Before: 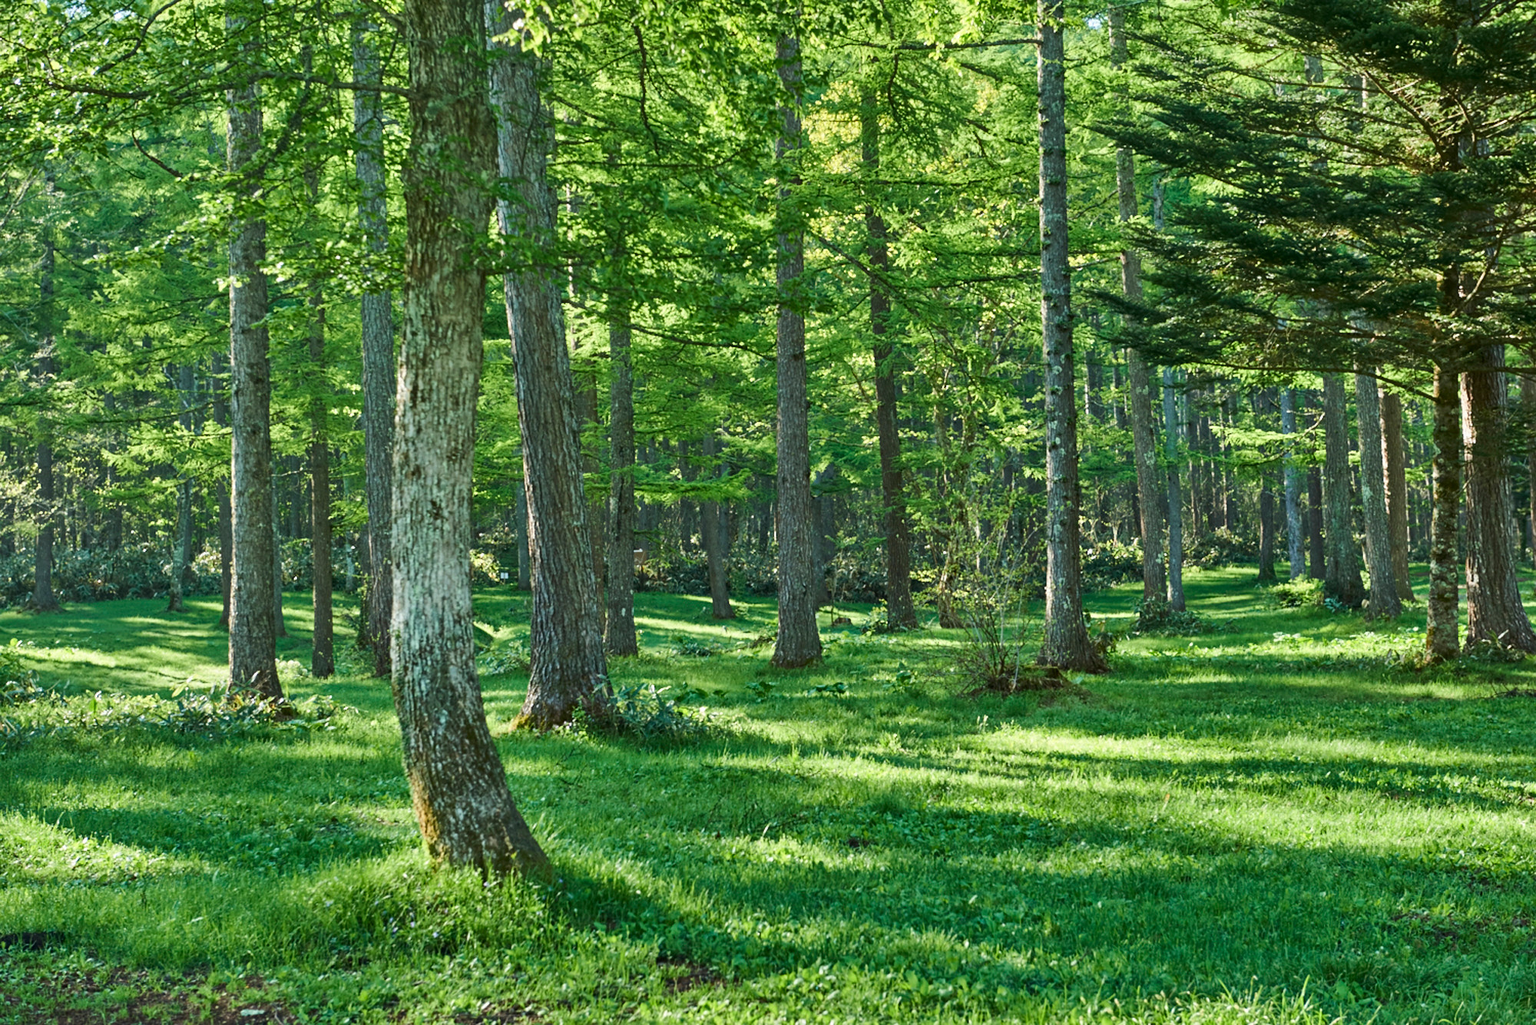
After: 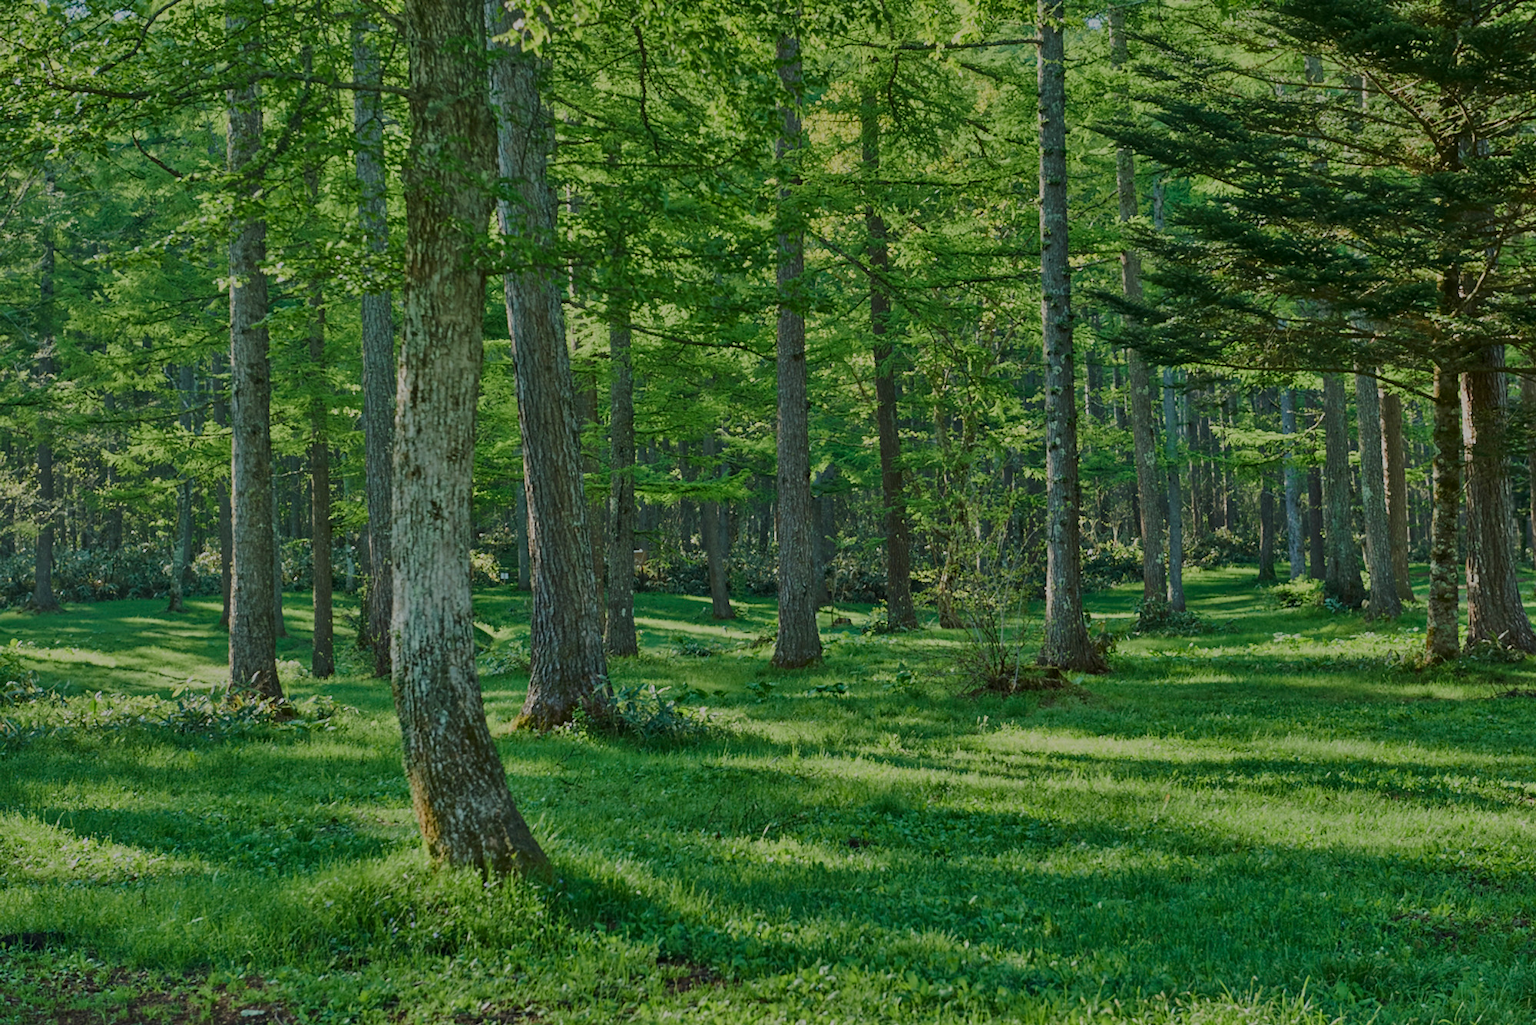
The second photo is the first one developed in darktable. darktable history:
exposure: black level correction 0, exposure -0.766 EV, compensate highlight preservation false
tone equalizer: -8 EV 0.25 EV, -7 EV 0.417 EV, -6 EV 0.417 EV, -5 EV 0.25 EV, -3 EV -0.25 EV, -2 EV -0.417 EV, -1 EV -0.417 EV, +0 EV -0.25 EV, edges refinement/feathering 500, mask exposure compensation -1.57 EV, preserve details guided filter
